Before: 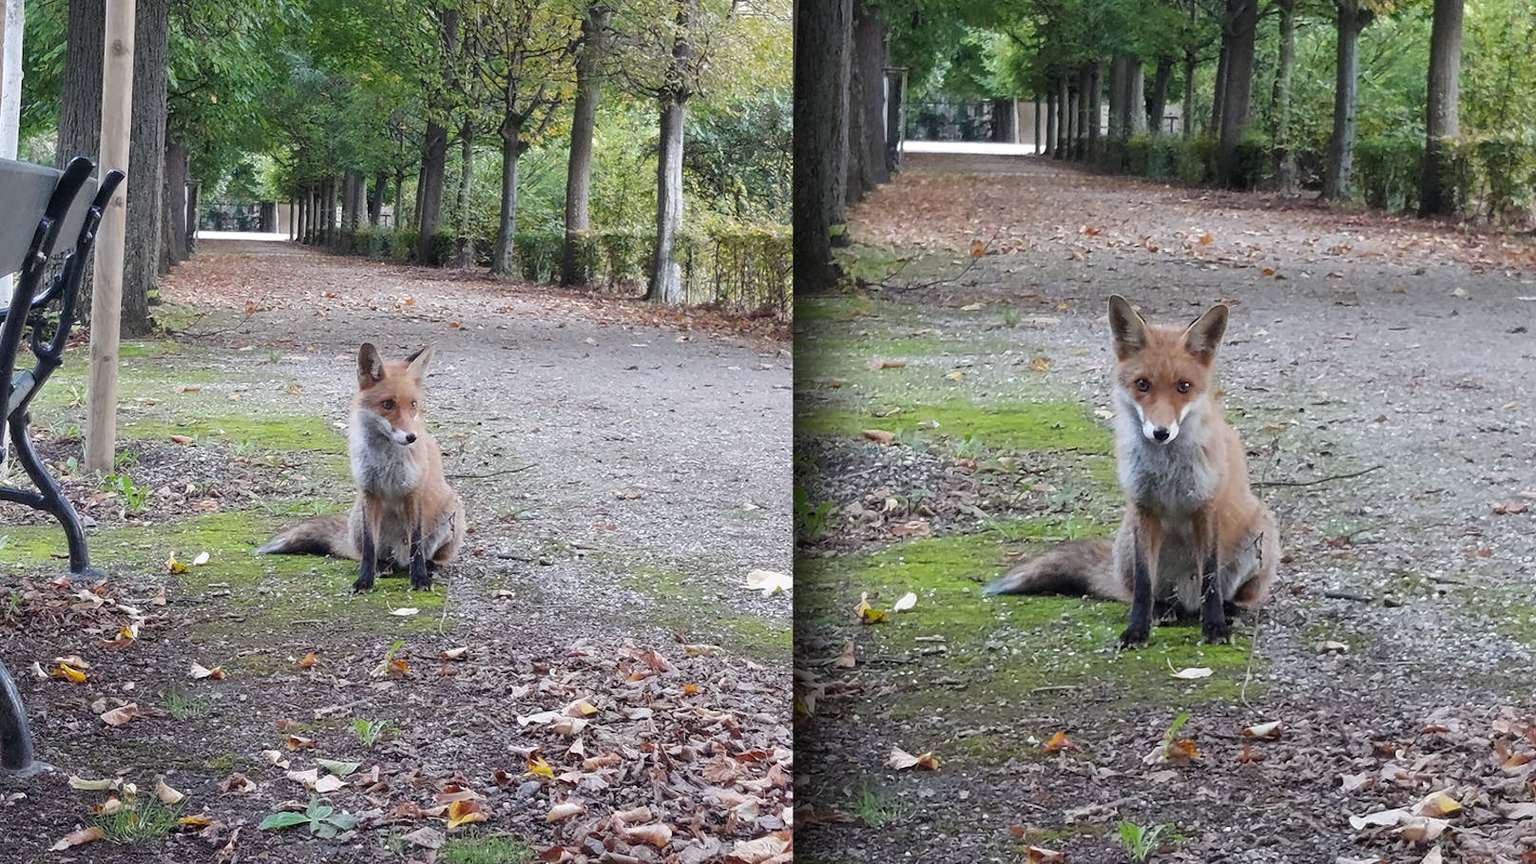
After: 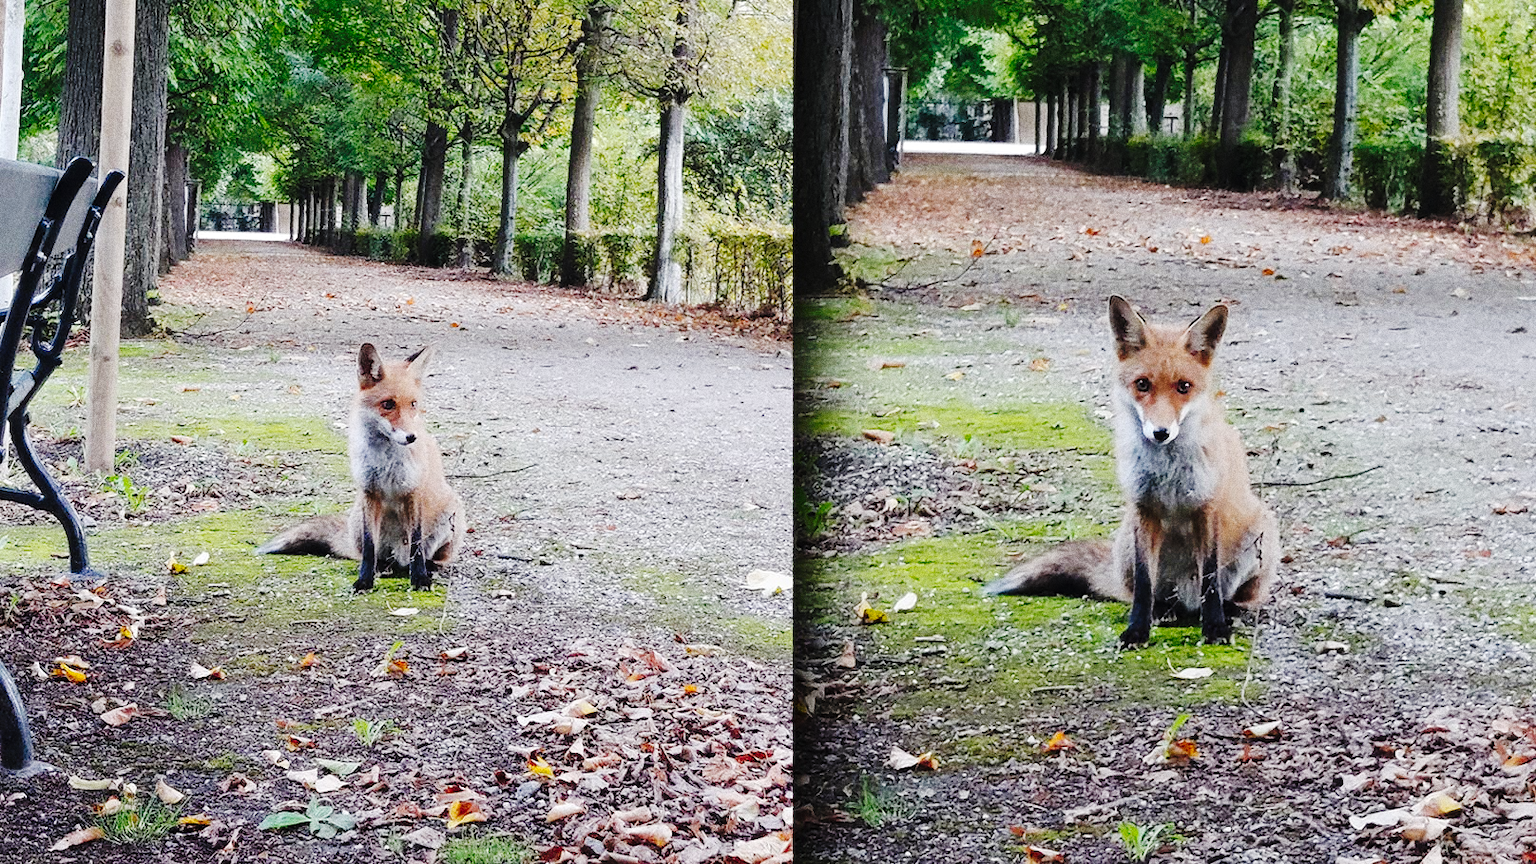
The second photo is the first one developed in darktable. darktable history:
grain: coarseness 0.09 ISO, strength 40%
tone curve: curves: ch0 [(0, 0) (0.003, 0.003) (0.011, 0.009) (0.025, 0.018) (0.044, 0.027) (0.069, 0.034) (0.1, 0.043) (0.136, 0.056) (0.177, 0.084) (0.224, 0.138) (0.277, 0.203) (0.335, 0.329) (0.399, 0.451) (0.468, 0.572) (0.543, 0.671) (0.623, 0.754) (0.709, 0.821) (0.801, 0.88) (0.898, 0.938) (1, 1)], preserve colors none
